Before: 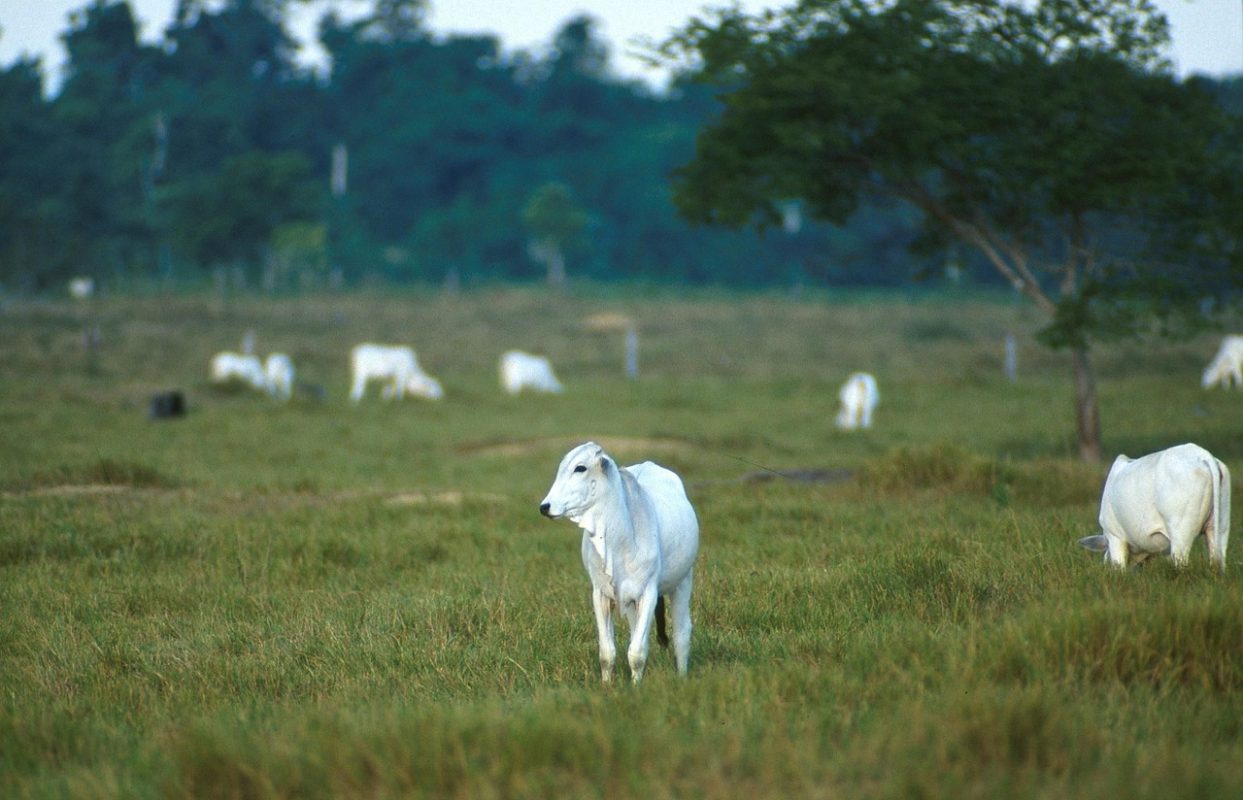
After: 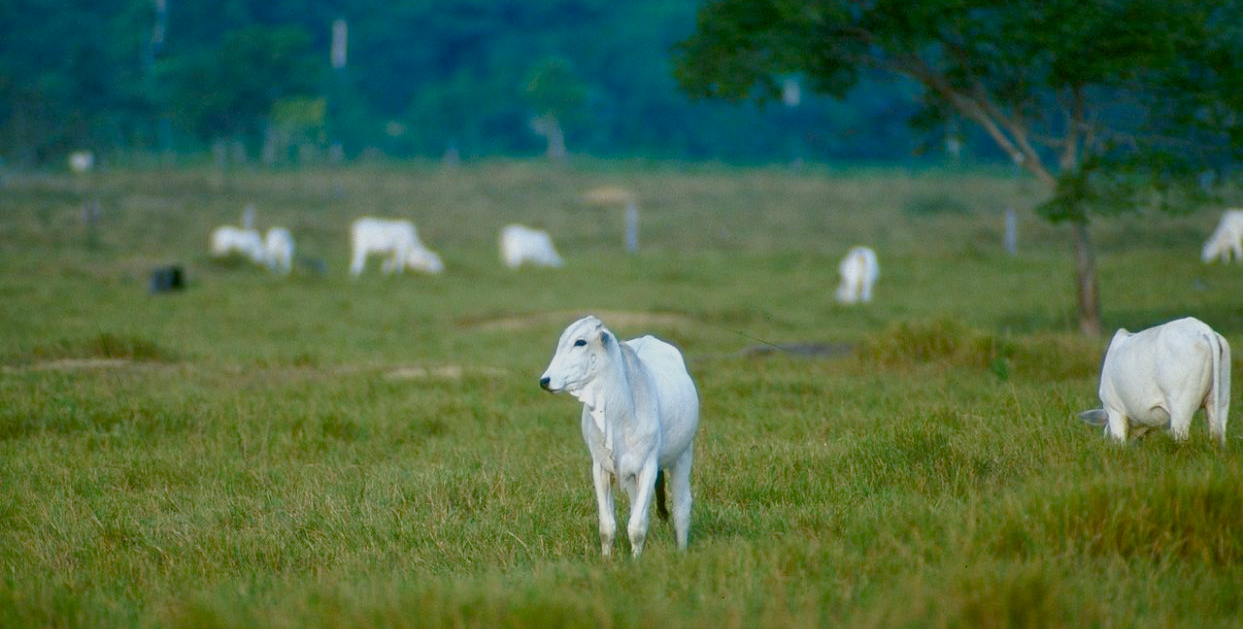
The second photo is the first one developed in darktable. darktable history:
color balance rgb: shadows lift › chroma 1%, shadows lift › hue 113°, highlights gain › chroma 0.2%, highlights gain › hue 333°, perceptual saturation grading › global saturation 20%, perceptual saturation grading › highlights -50%, perceptual saturation grading › shadows 25%, contrast -20%
crop and rotate: top 15.774%, bottom 5.506%
exposure: black level correction 0.007, exposure 0.093 EV, compensate highlight preservation false
white balance: red 0.982, blue 1.018
